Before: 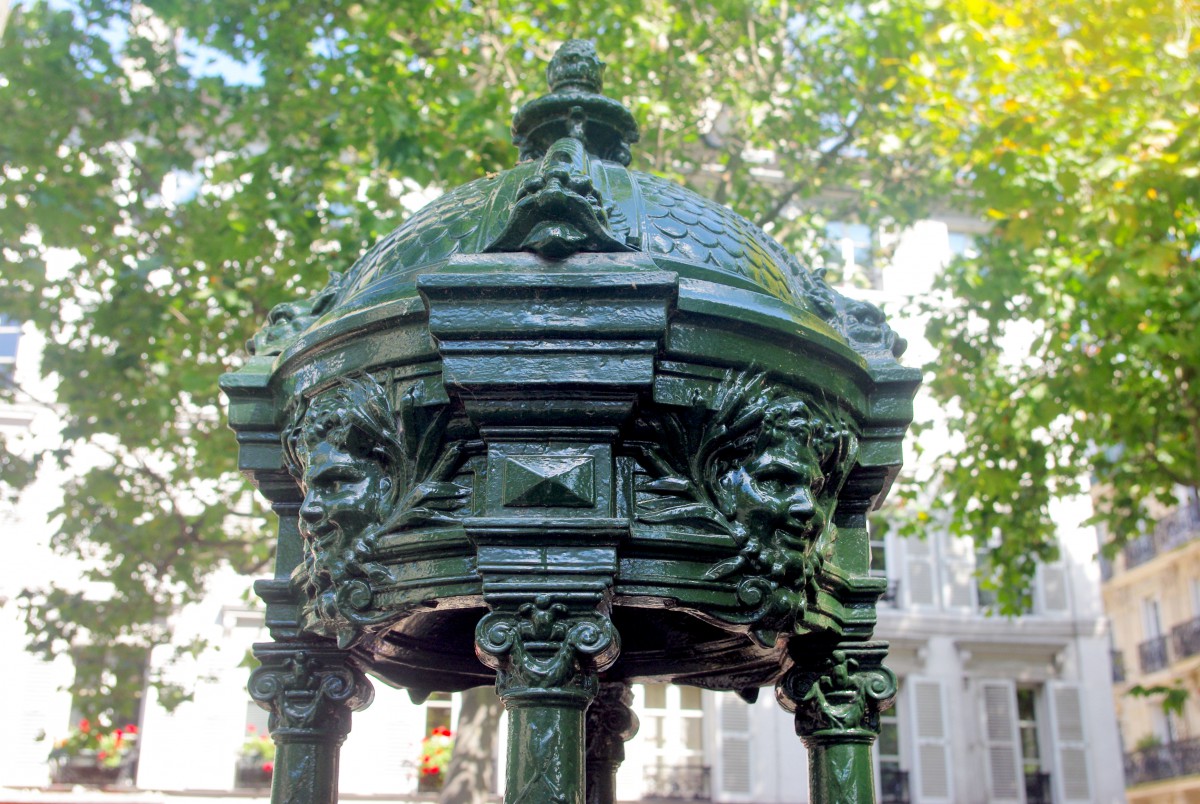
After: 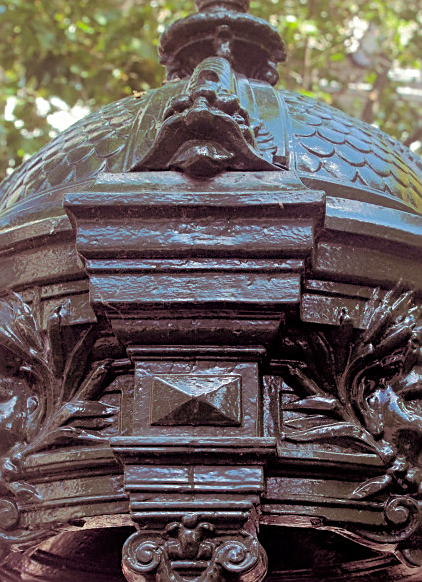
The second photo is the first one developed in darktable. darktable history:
split-toning: on, module defaults
crop and rotate: left 29.476%, top 10.214%, right 35.32%, bottom 17.333%
sharpen: on, module defaults
shadows and highlights: on, module defaults
